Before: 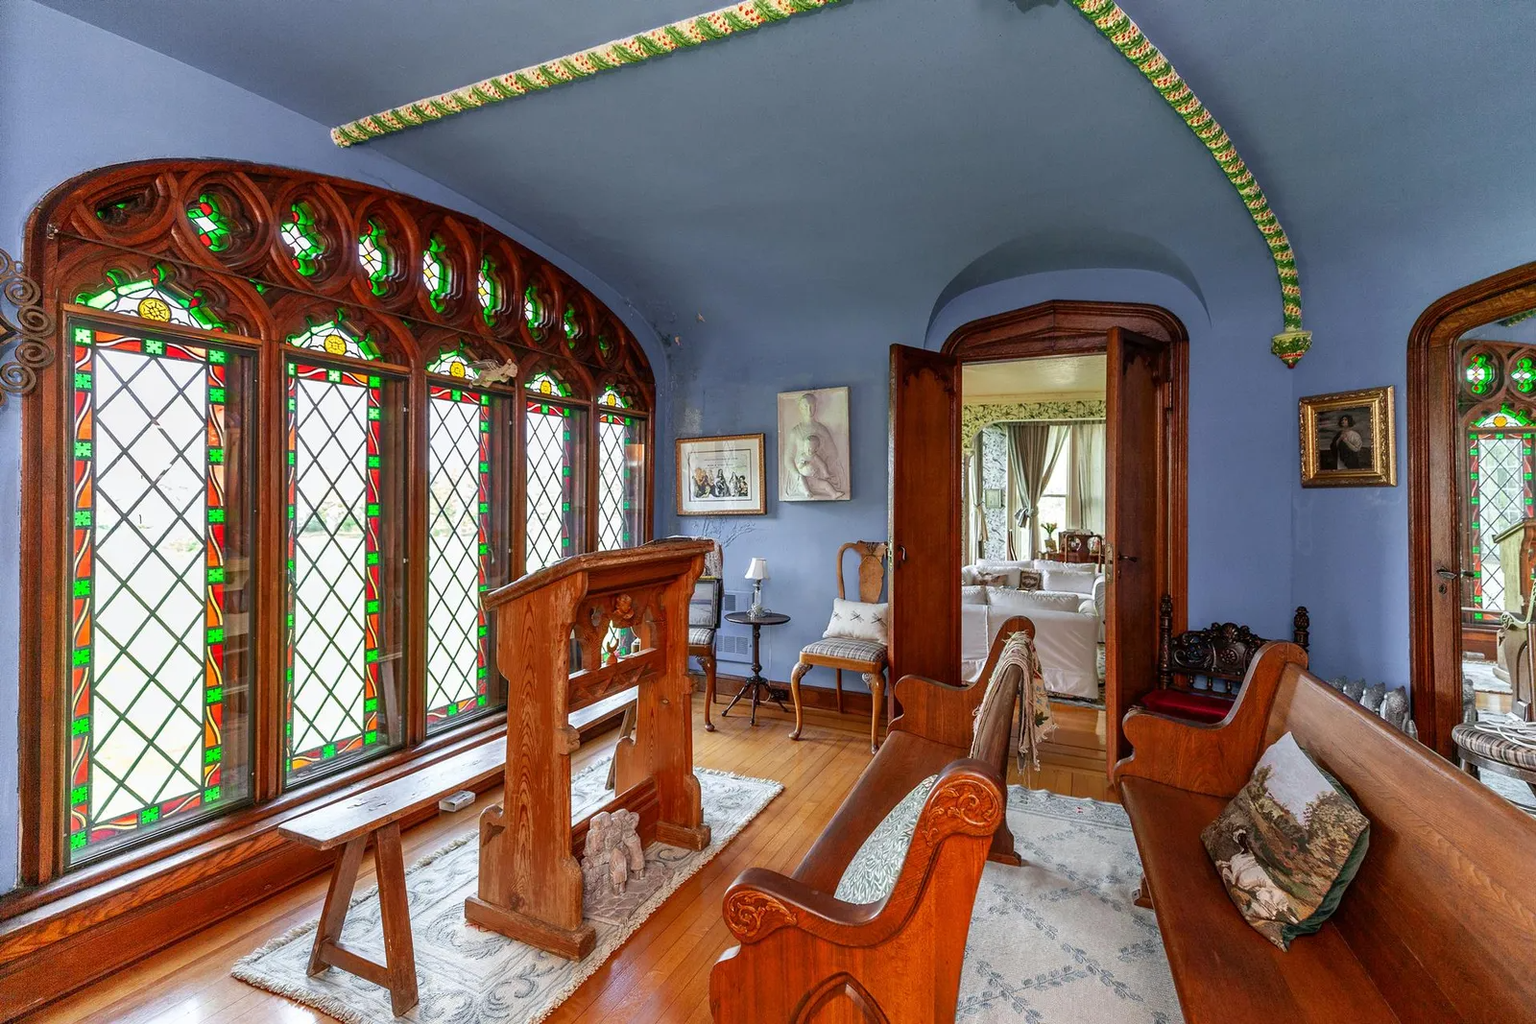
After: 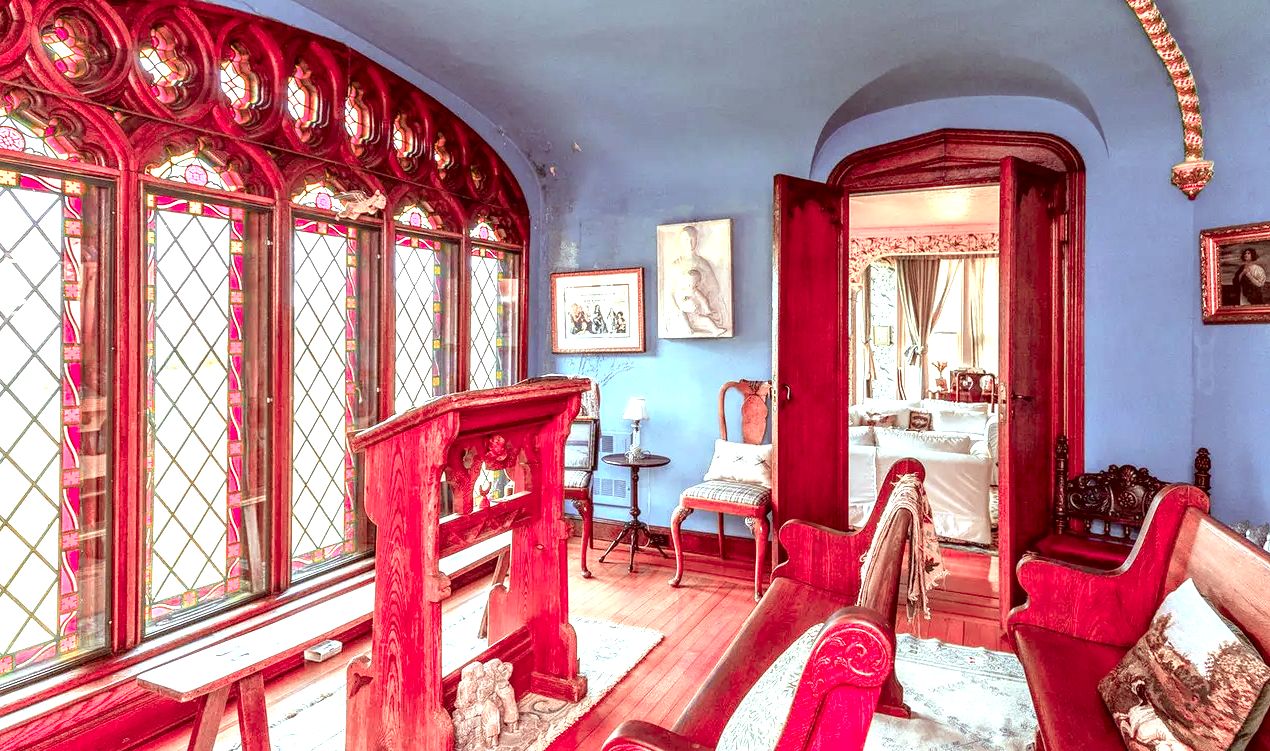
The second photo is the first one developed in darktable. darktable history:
exposure: black level correction 0.001, exposure 1.324 EV, compensate highlight preservation false
color correction: highlights a* -6.99, highlights b* -0.195, shadows a* 20.77, shadows b* 11.85
crop: left 9.621%, top 17.277%, right 11.002%, bottom 12.328%
local contrast: detail 130%
color zones: curves: ch2 [(0, 0.488) (0.143, 0.417) (0.286, 0.212) (0.429, 0.179) (0.571, 0.154) (0.714, 0.415) (0.857, 0.495) (1, 0.488)]
